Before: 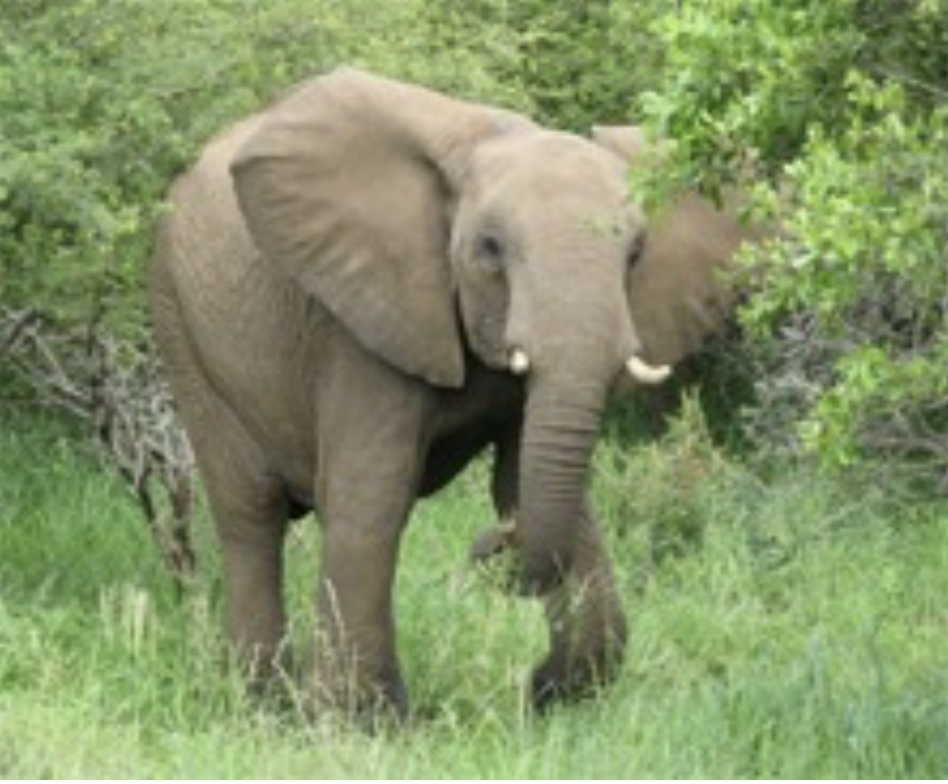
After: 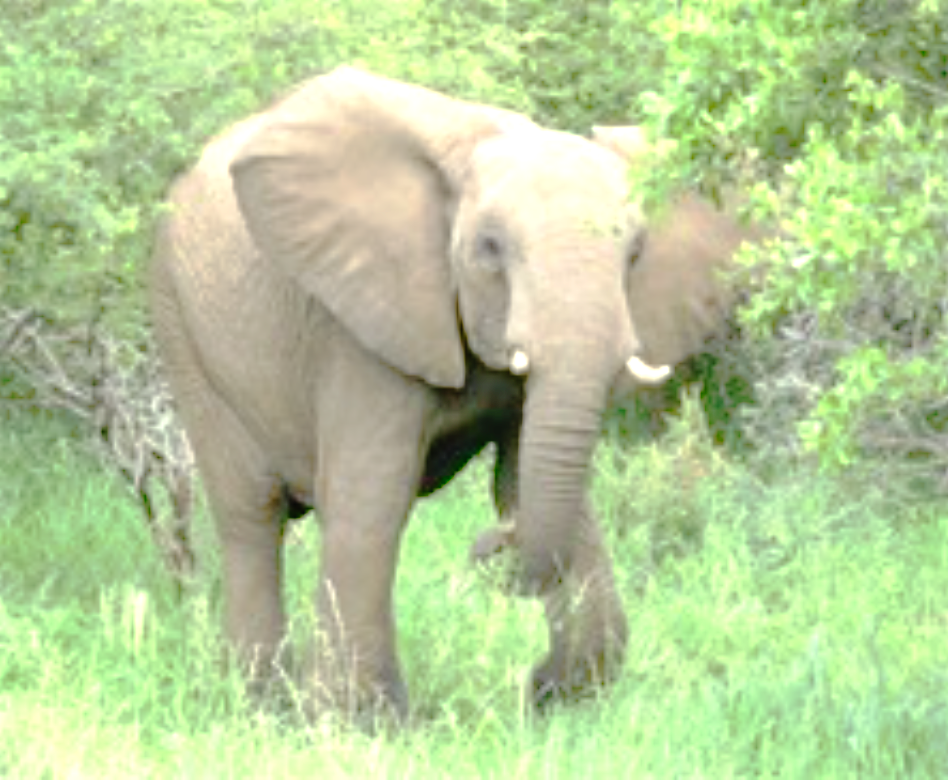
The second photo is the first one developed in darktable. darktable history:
tone equalizer: -8 EV -0.55 EV
tone curve: curves: ch0 [(0, 0) (0.003, 0.019) (0.011, 0.019) (0.025, 0.023) (0.044, 0.032) (0.069, 0.046) (0.1, 0.073) (0.136, 0.129) (0.177, 0.207) (0.224, 0.295) (0.277, 0.394) (0.335, 0.48) (0.399, 0.524) (0.468, 0.575) (0.543, 0.628) (0.623, 0.684) (0.709, 0.739) (0.801, 0.808) (0.898, 0.9) (1, 1)], preserve colors none
exposure: black level correction 0, exposure 1 EV, compensate exposure bias true, compensate highlight preservation false
